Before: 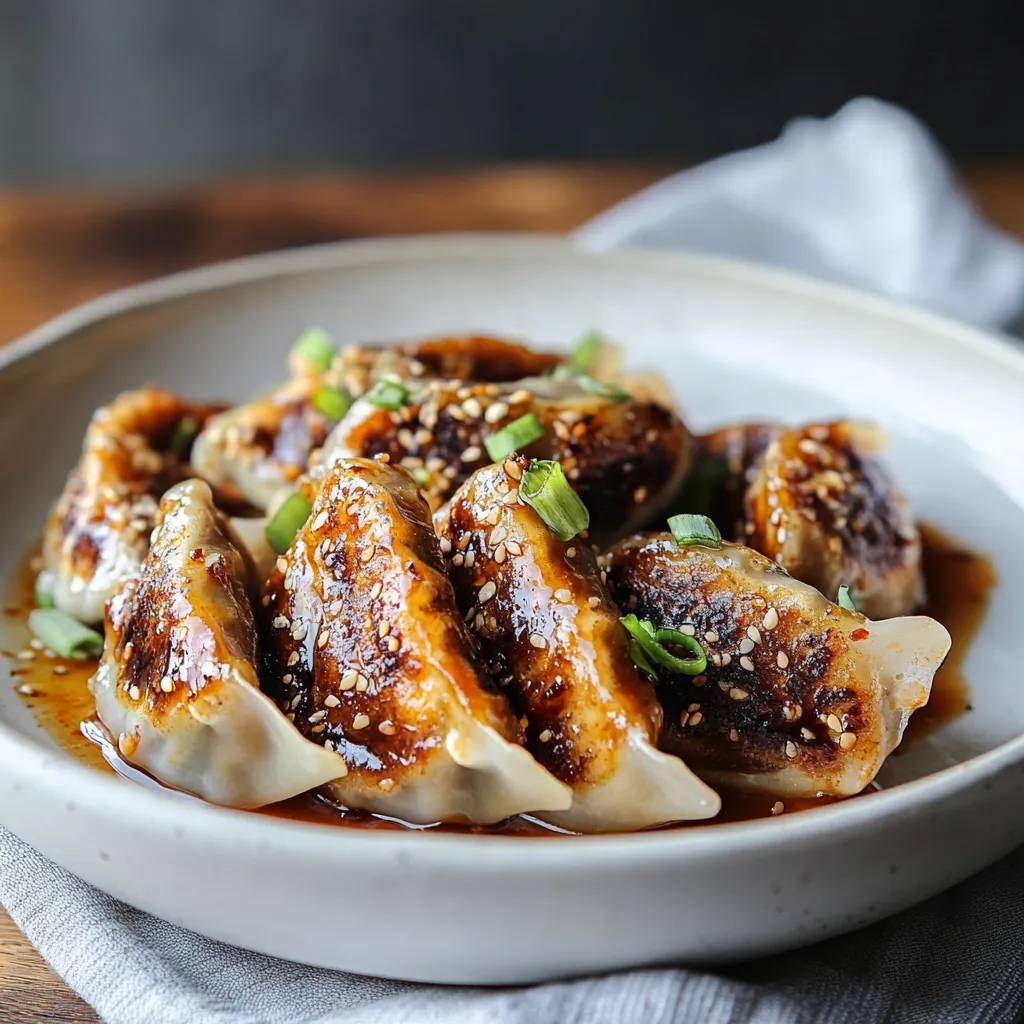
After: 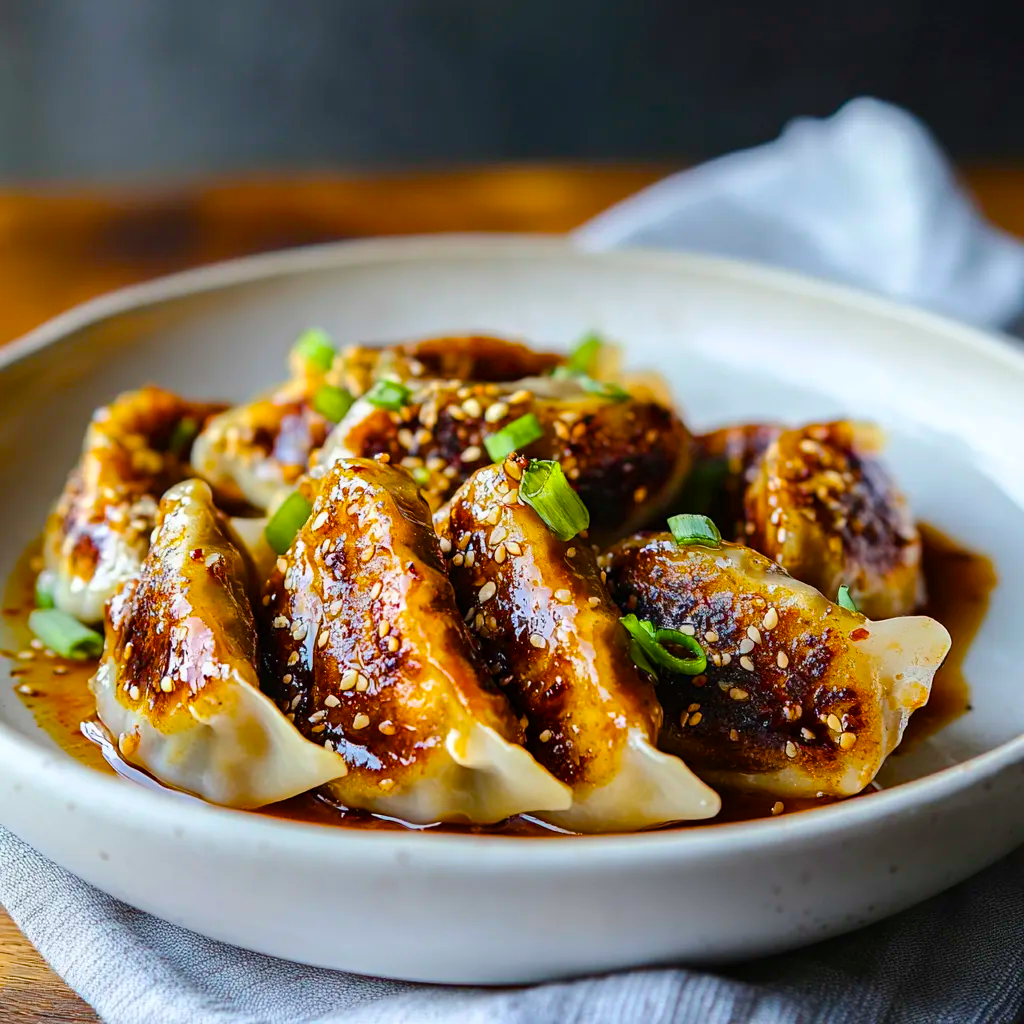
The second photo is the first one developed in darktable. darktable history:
color balance rgb: linear chroma grading › global chroma 15.259%, perceptual saturation grading › global saturation 35.917%, perceptual saturation grading › shadows 35.597%, global vibrance 20%
